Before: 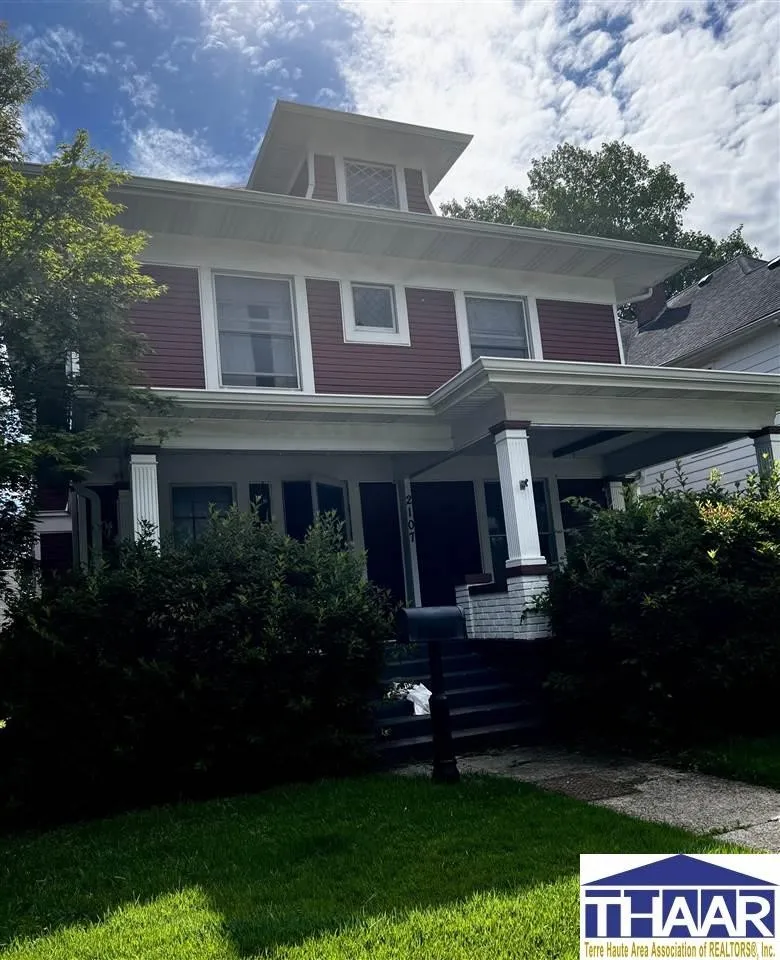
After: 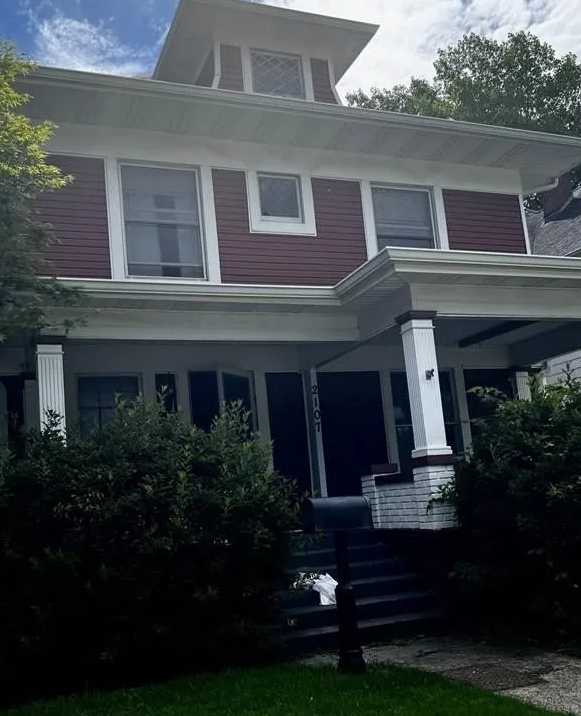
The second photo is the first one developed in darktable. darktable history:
crop and rotate: left 12.086%, top 11.484%, right 13.363%, bottom 13.836%
